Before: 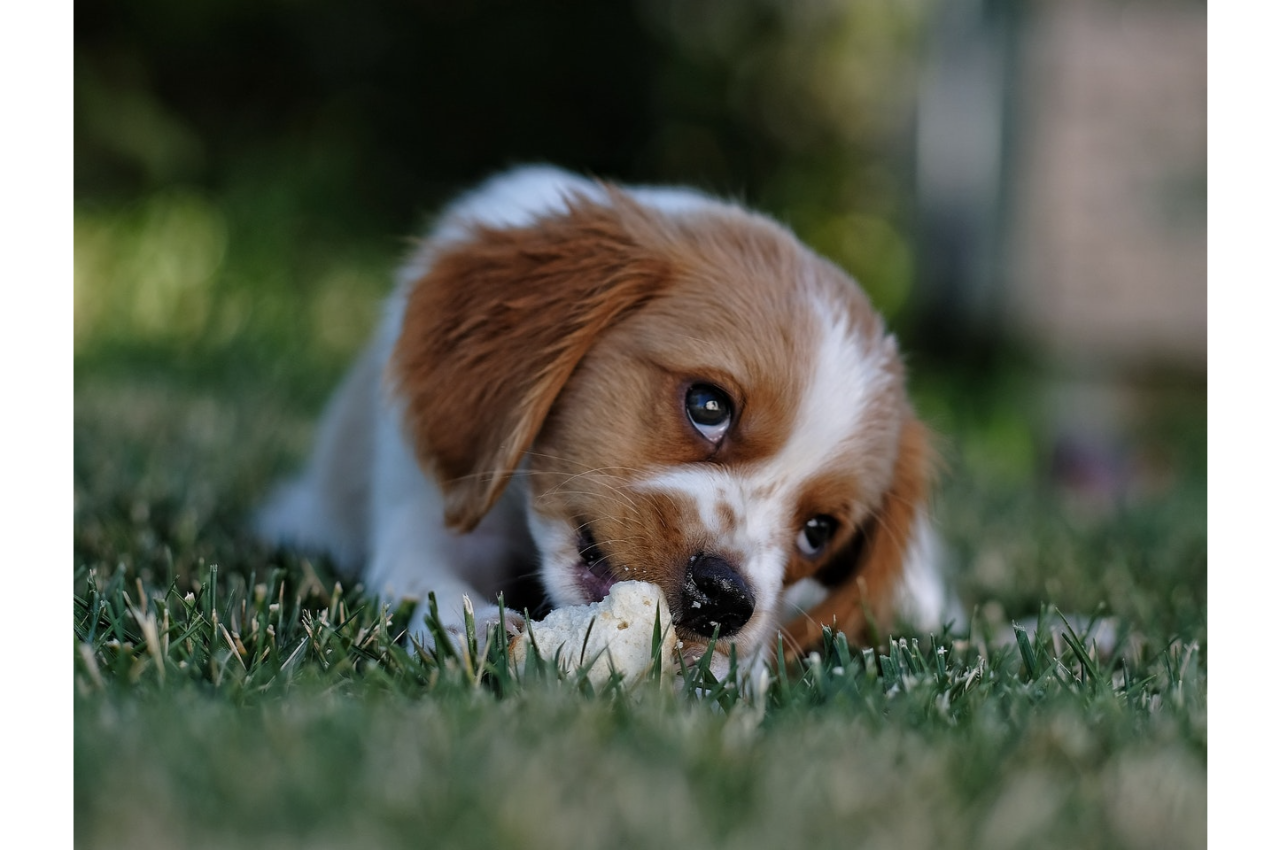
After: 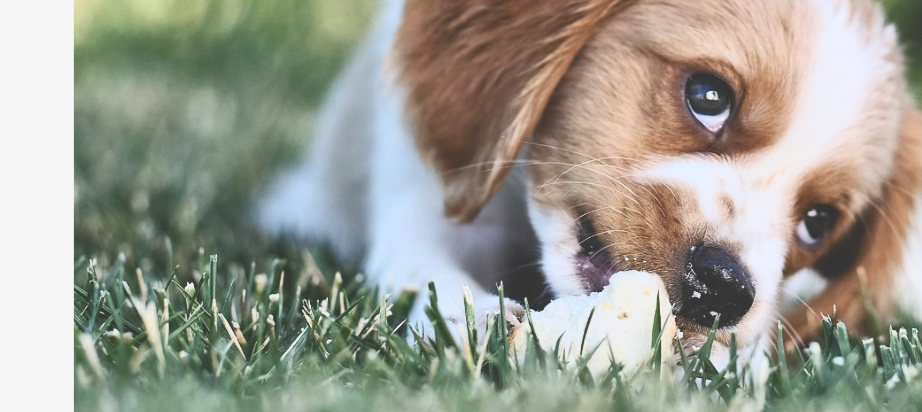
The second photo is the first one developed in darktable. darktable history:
exposure: black level correction 0, exposure 0.5 EV, compensate exposure bias true, compensate highlight preservation false
crop: top 36.498%, right 27.964%, bottom 14.995%
contrast brightness saturation: contrast 0.43, brightness 0.56, saturation -0.19
tone curve: curves: ch0 [(0, 0.211) (0.15, 0.25) (1, 0.953)], color space Lab, independent channels, preserve colors none
